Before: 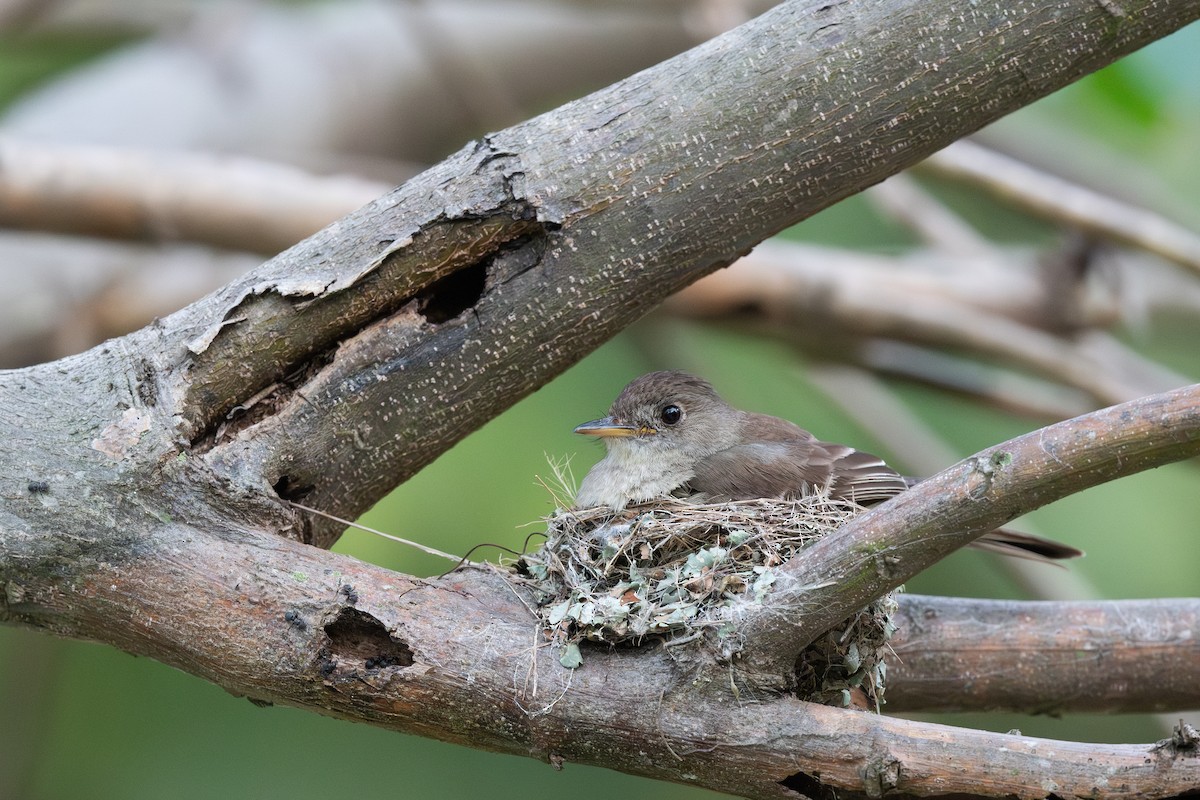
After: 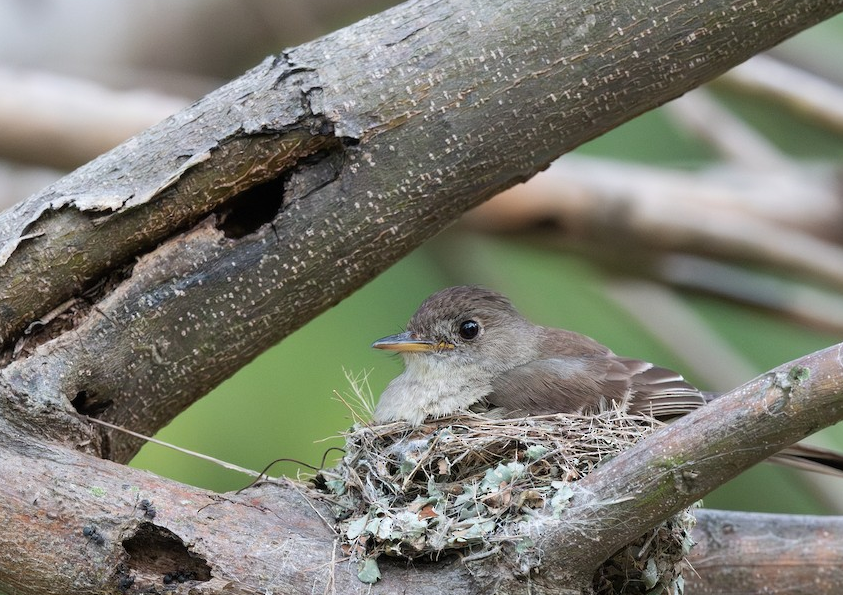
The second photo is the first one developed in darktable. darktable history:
crop and rotate: left 16.835%, top 10.834%, right 12.861%, bottom 14.719%
color balance rgb: perceptual saturation grading › global saturation 0.69%
